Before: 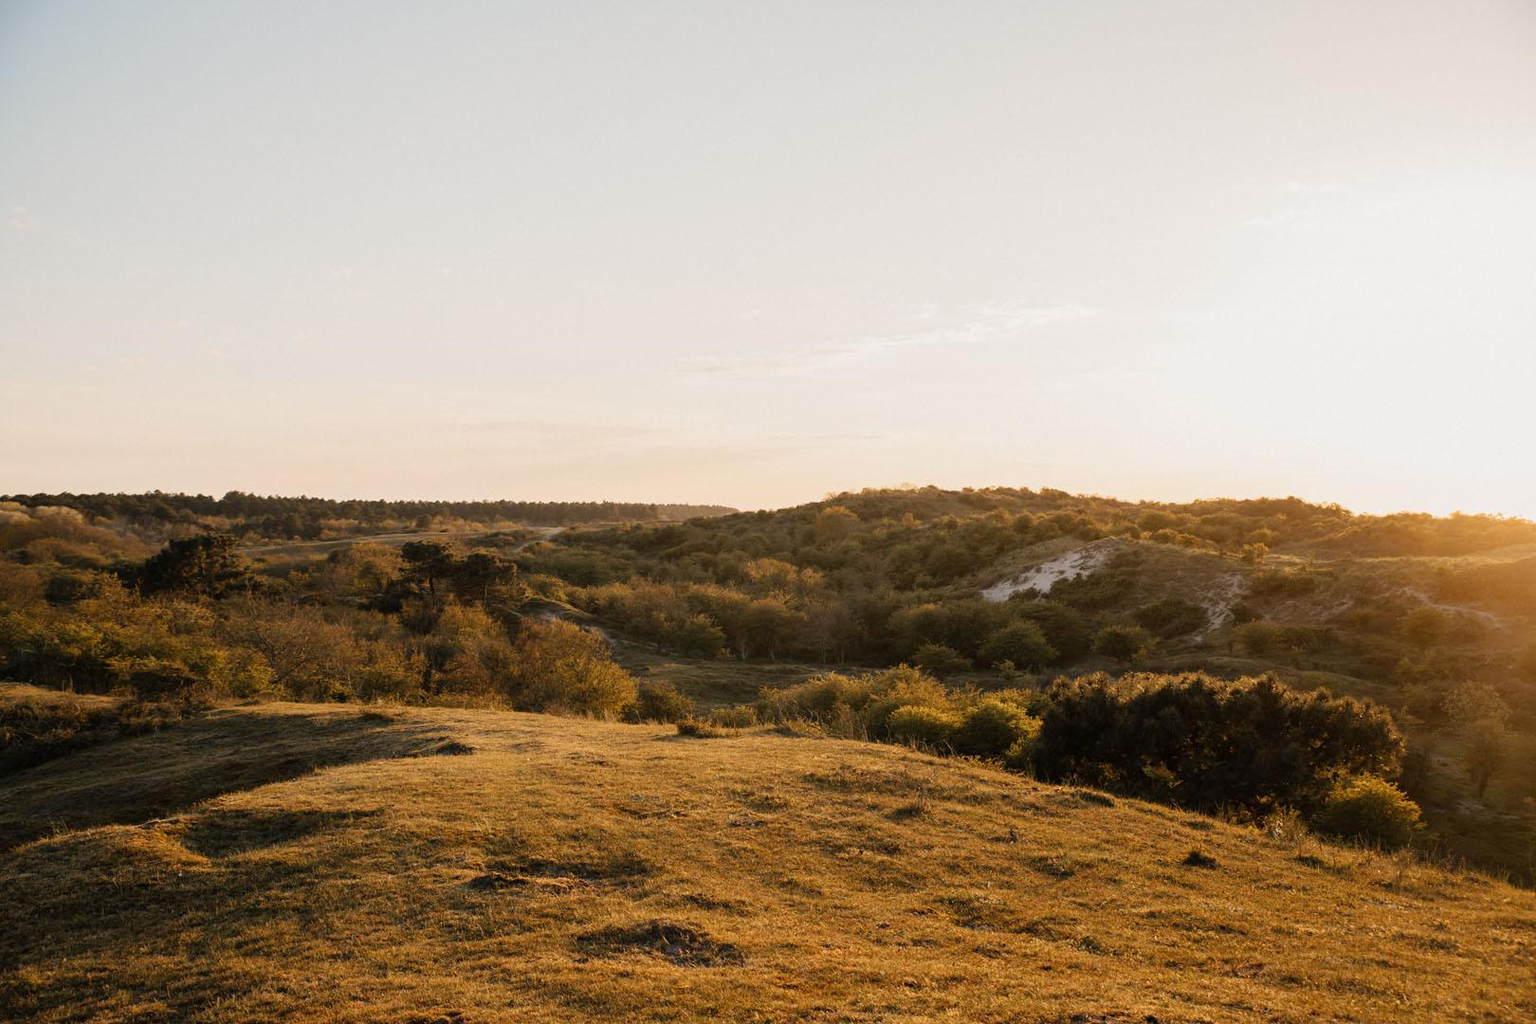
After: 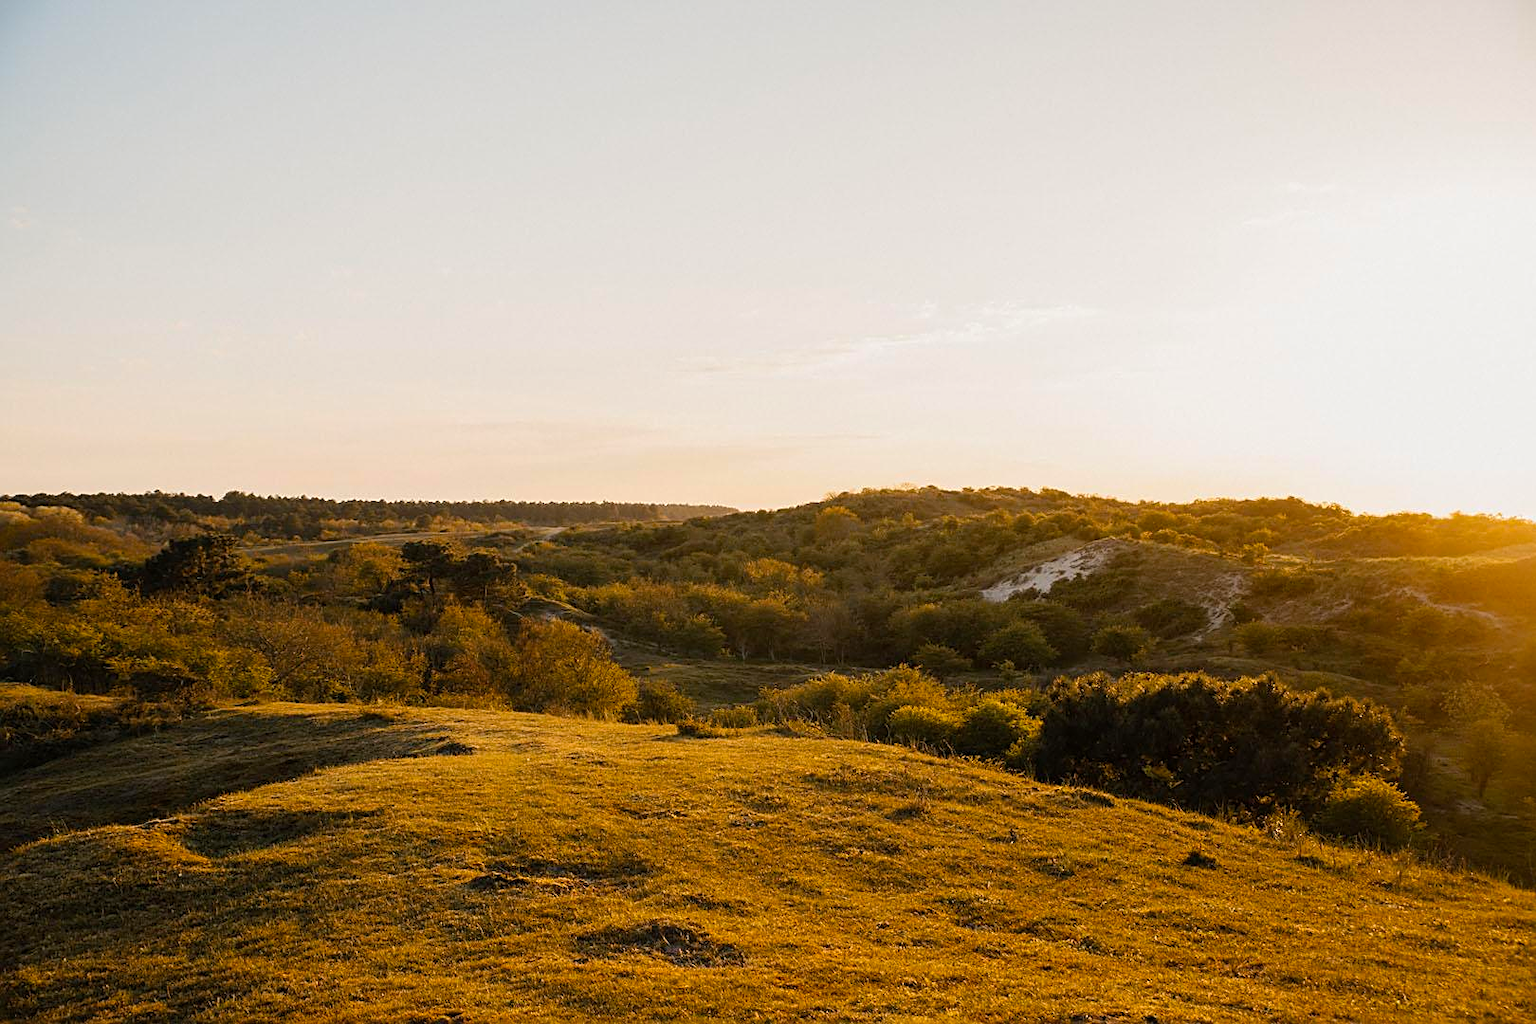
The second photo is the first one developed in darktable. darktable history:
sharpen: on, module defaults
color balance rgb: perceptual saturation grading › global saturation 30%
